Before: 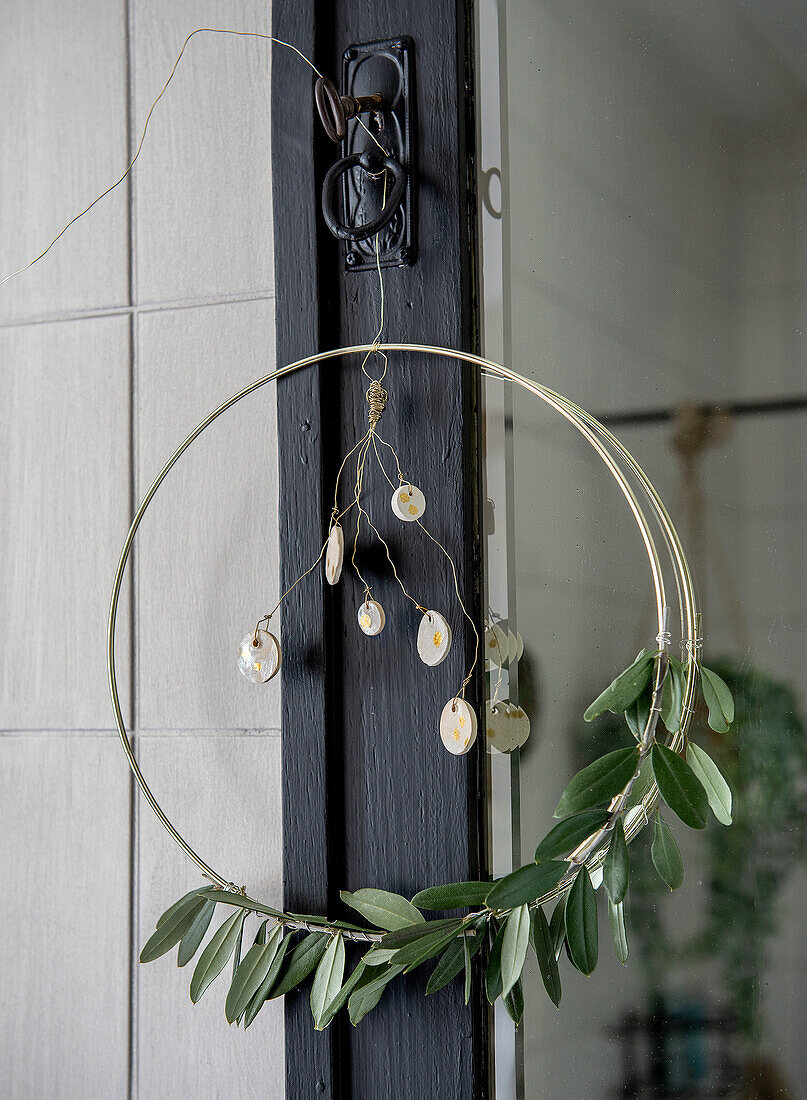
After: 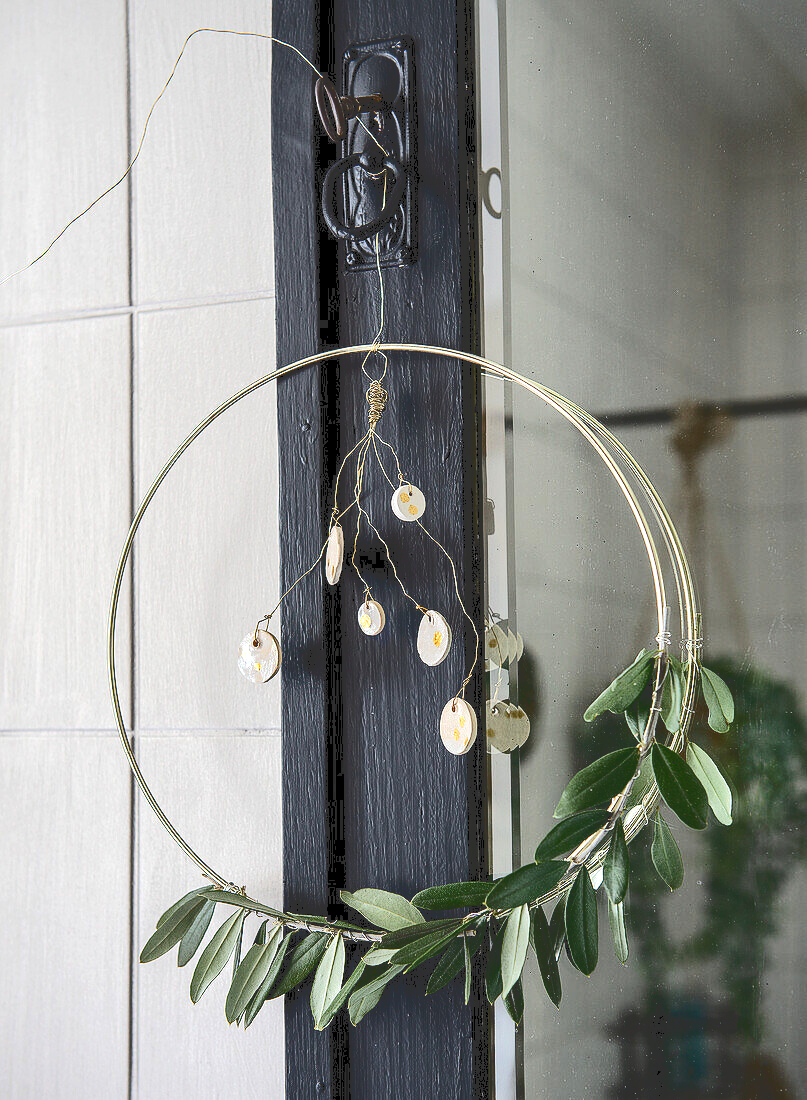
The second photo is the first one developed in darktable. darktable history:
tone curve: curves: ch0 [(0, 0) (0.003, 0.19) (0.011, 0.192) (0.025, 0.192) (0.044, 0.194) (0.069, 0.196) (0.1, 0.197) (0.136, 0.198) (0.177, 0.216) (0.224, 0.236) (0.277, 0.269) (0.335, 0.331) (0.399, 0.418) (0.468, 0.515) (0.543, 0.621) (0.623, 0.725) (0.709, 0.804) (0.801, 0.859) (0.898, 0.913) (1, 1)], color space Lab, independent channels, preserve colors none
tone equalizer: -8 EV -0.426 EV, -7 EV -0.414 EV, -6 EV -0.32 EV, -5 EV -0.214 EV, -3 EV 0.255 EV, -2 EV 0.34 EV, -1 EV 0.379 EV, +0 EV 0.442 EV
